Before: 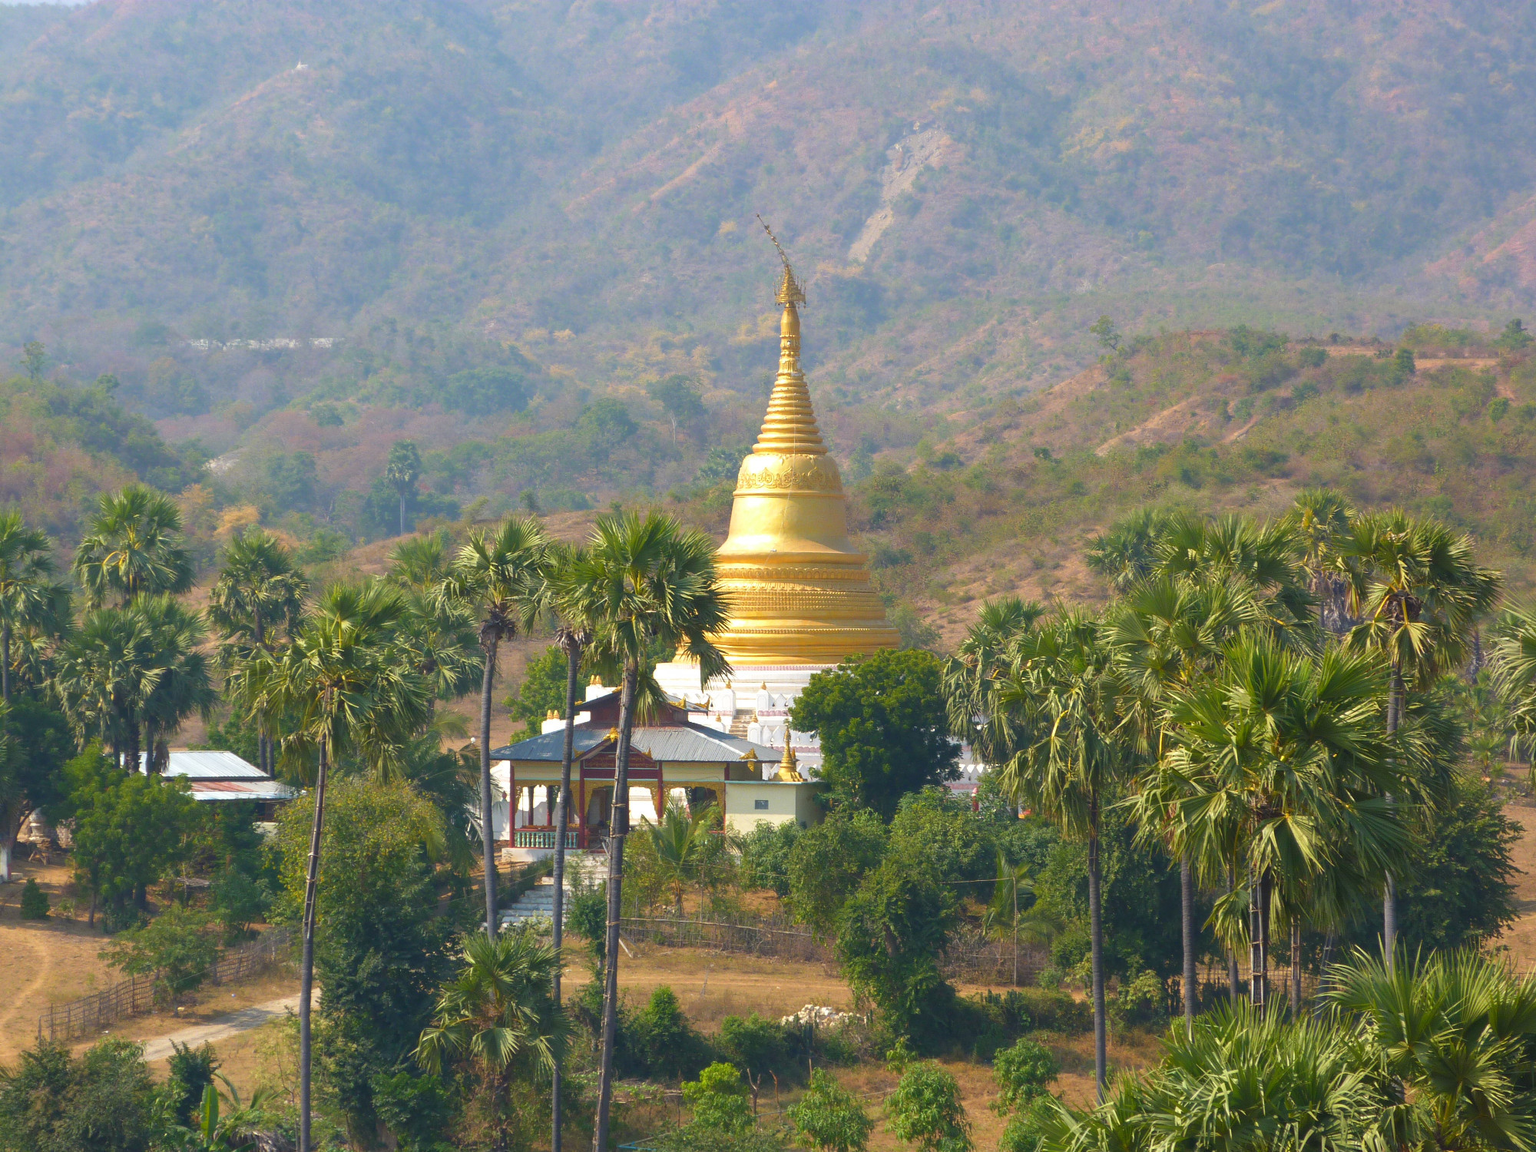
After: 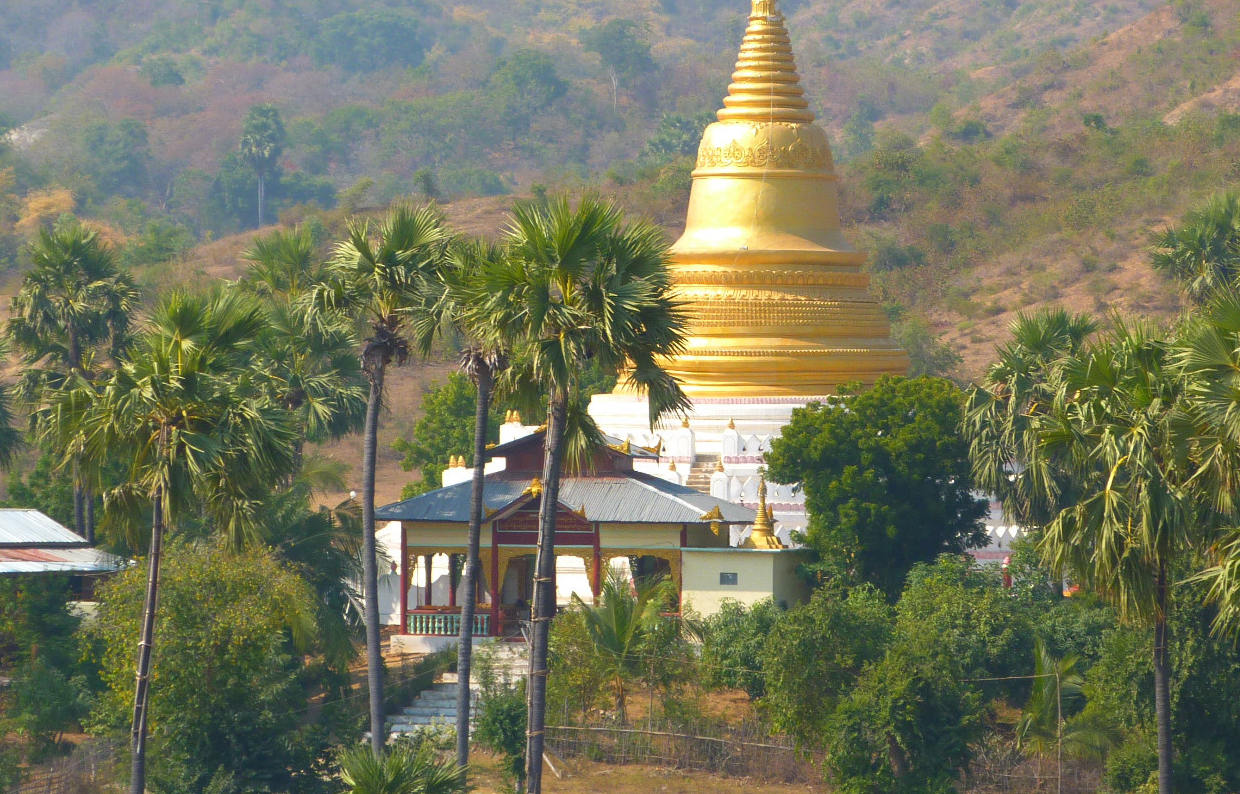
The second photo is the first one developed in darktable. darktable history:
crop: left 13.198%, top 31.323%, right 24.779%, bottom 15.682%
